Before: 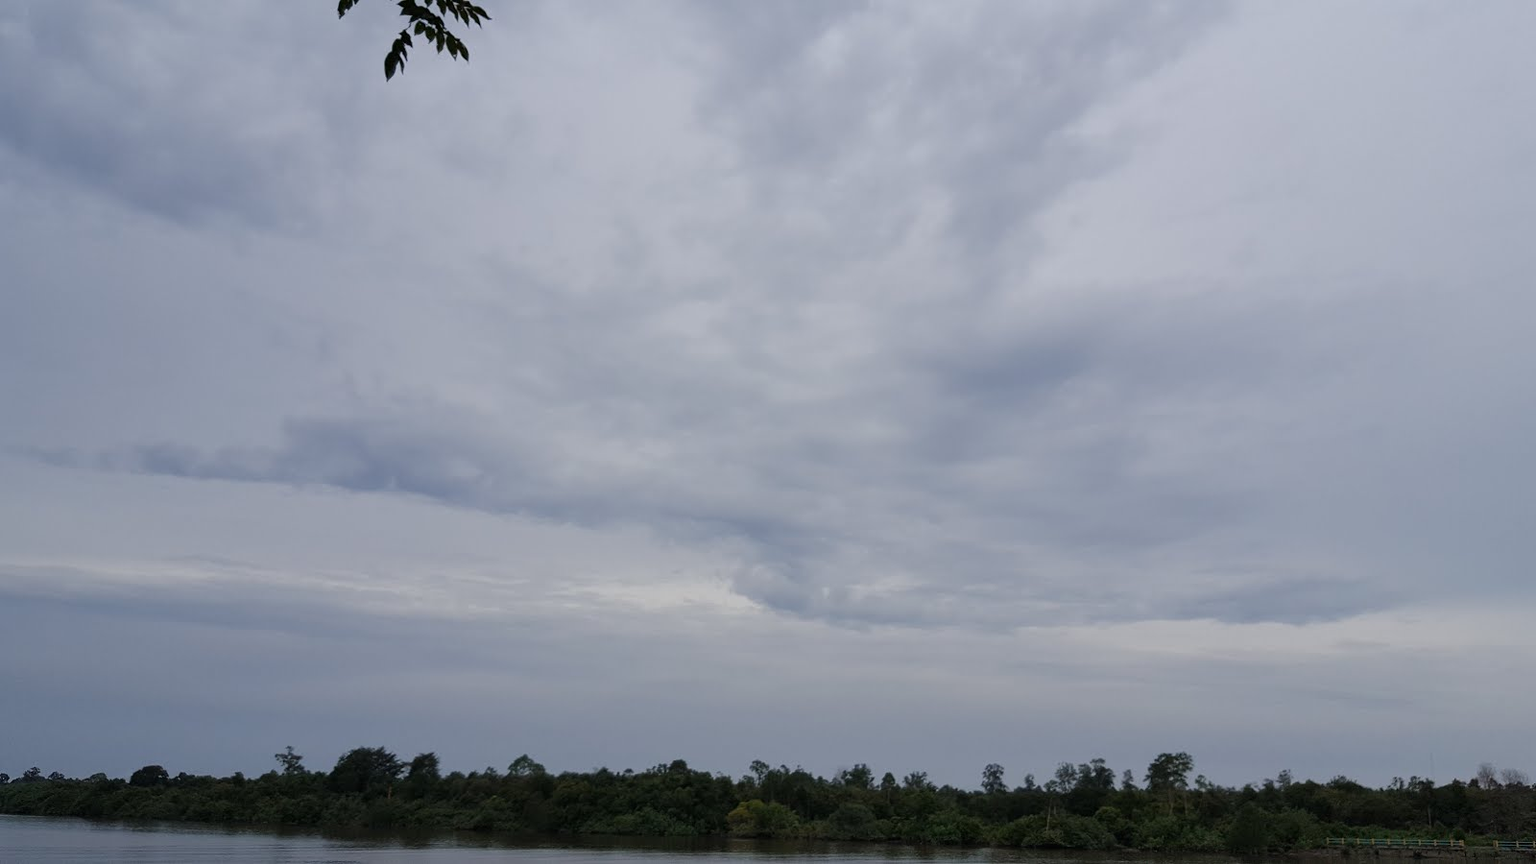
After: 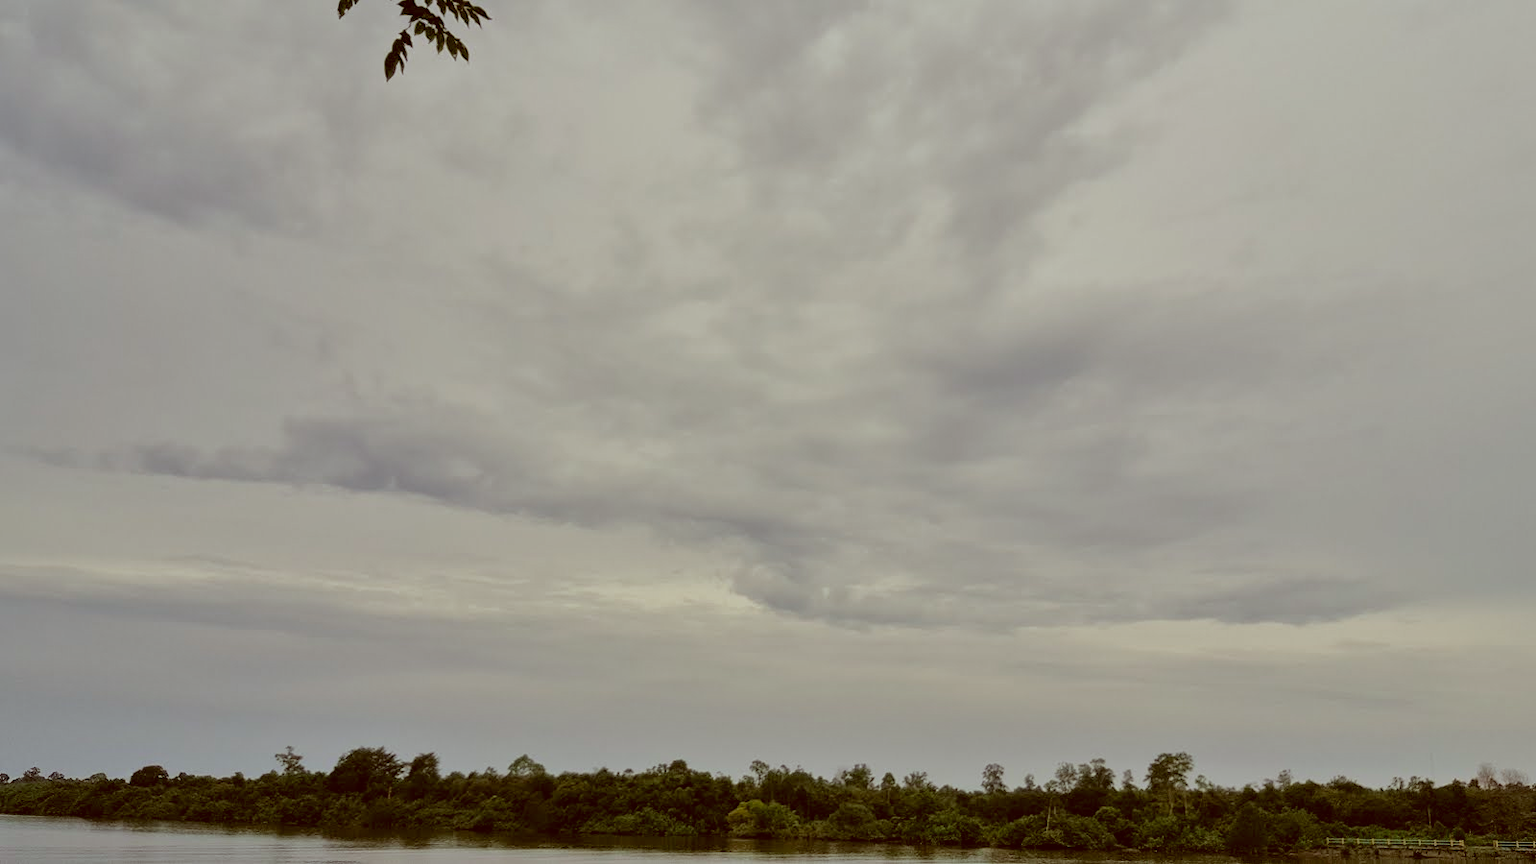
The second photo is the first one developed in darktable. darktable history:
color correction: highlights a* -5.94, highlights b* 9.48, shadows a* 10.12, shadows b* 23.94
tone equalizer: -7 EV 0.15 EV, -6 EV 0.6 EV, -5 EV 1.15 EV, -4 EV 1.33 EV, -3 EV 1.15 EV, -2 EV 0.6 EV, -1 EV 0.15 EV, mask exposure compensation -0.5 EV
shadows and highlights: shadows -20, white point adjustment -2, highlights -35
